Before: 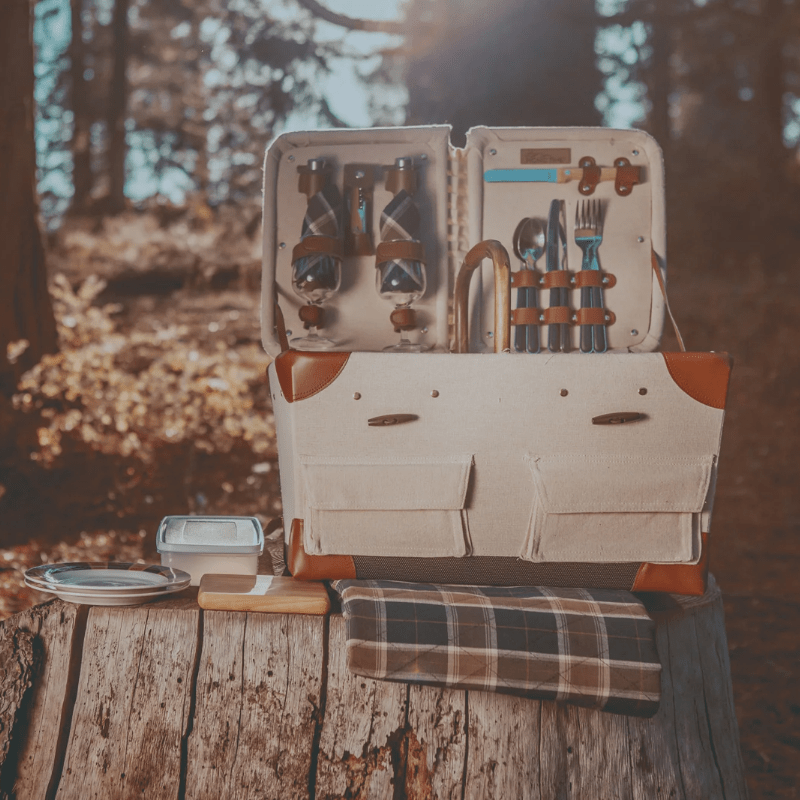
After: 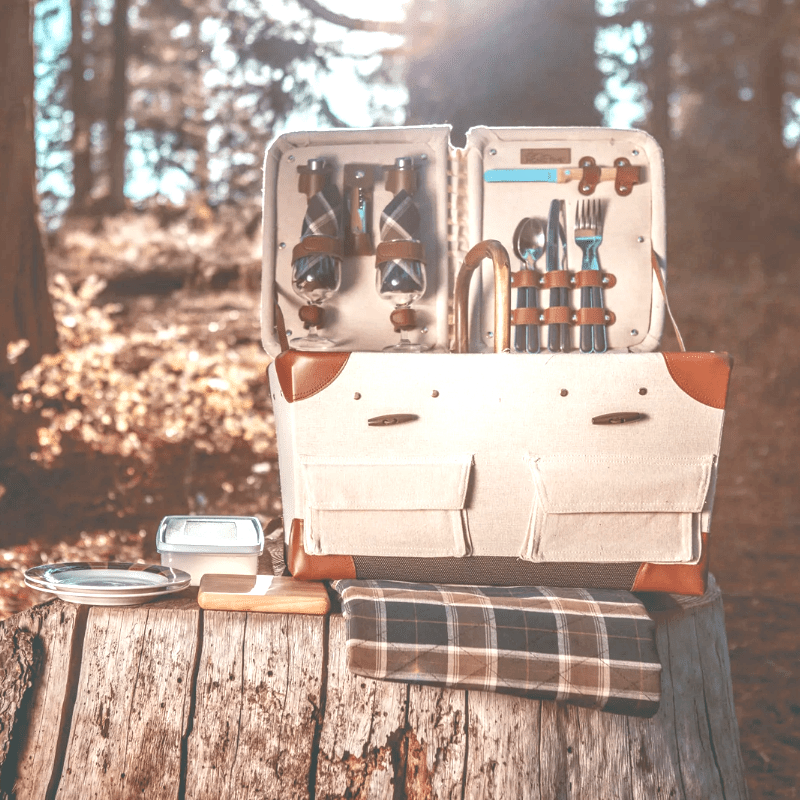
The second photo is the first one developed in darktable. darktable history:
exposure: exposure 1.266 EV, compensate highlight preservation false
color balance rgb: perceptual saturation grading › global saturation -11.504%
local contrast: on, module defaults
